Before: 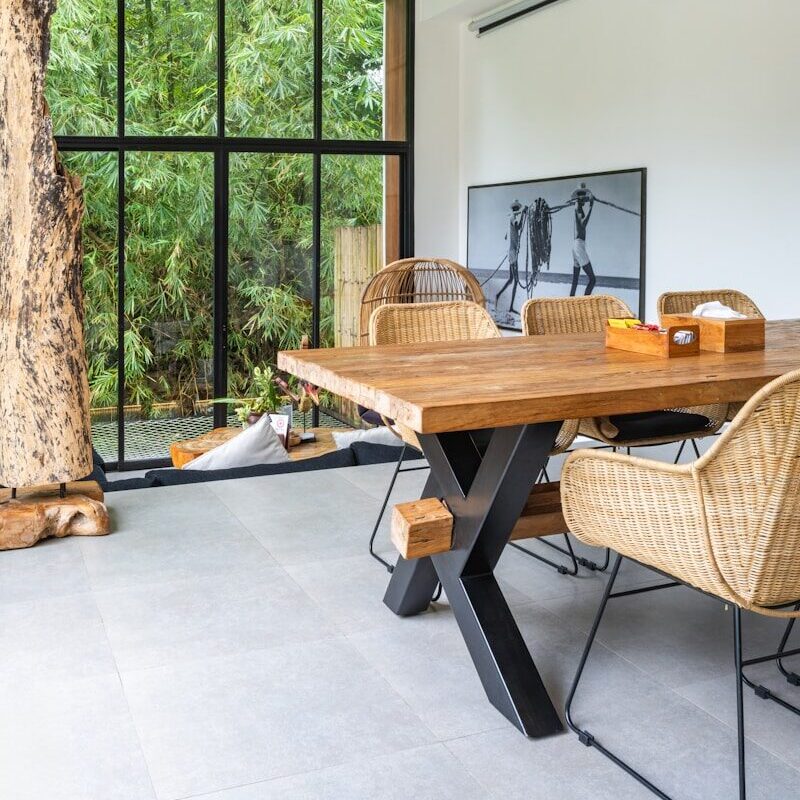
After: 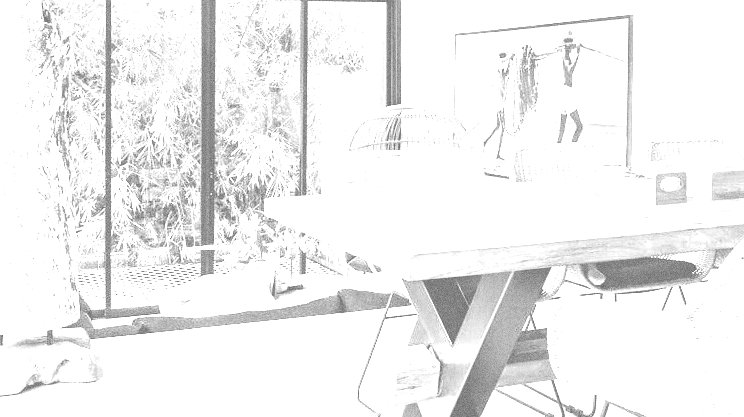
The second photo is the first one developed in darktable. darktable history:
base curve: curves: ch0 [(0, 0) (0.018, 0.026) (0.143, 0.37) (0.33, 0.731) (0.458, 0.853) (0.735, 0.965) (0.905, 0.986) (1, 1)]
color zones: curves: ch0 [(0, 0.5) (0.125, 0.4) (0.25, 0.5) (0.375, 0.4) (0.5, 0.4) (0.625, 0.6) (0.75, 0.6) (0.875, 0.5)]; ch1 [(0, 0.35) (0.125, 0.45) (0.25, 0.35) (0.375, 0.35) (0.5, 0.35) (0.625, 0.35) (0.75, 0.45) (0.875, 0.35)]; ch2 [(0, 0.6) (0.125, 0.5) (0.25, 0.5) (0.375, 0.6) (0.5, 0.6) (0.625, 0.5) (0.75, 0.5) (0.875, 0.5)]
grain: coarseness 11.82 ISO, strength 36.67%, mid-tones bias 74.17%
colorize: hue 25.2°, saturation 83%, source mix 82%, lightness 79%, version 1
crop: left 1.744%, top 19.225%, right 5.069%, bottom 28.357%
color balance rgb: perceptual saturation grading › global saturation 25%, global vibrance 20%
monochrome: on, module defaults
